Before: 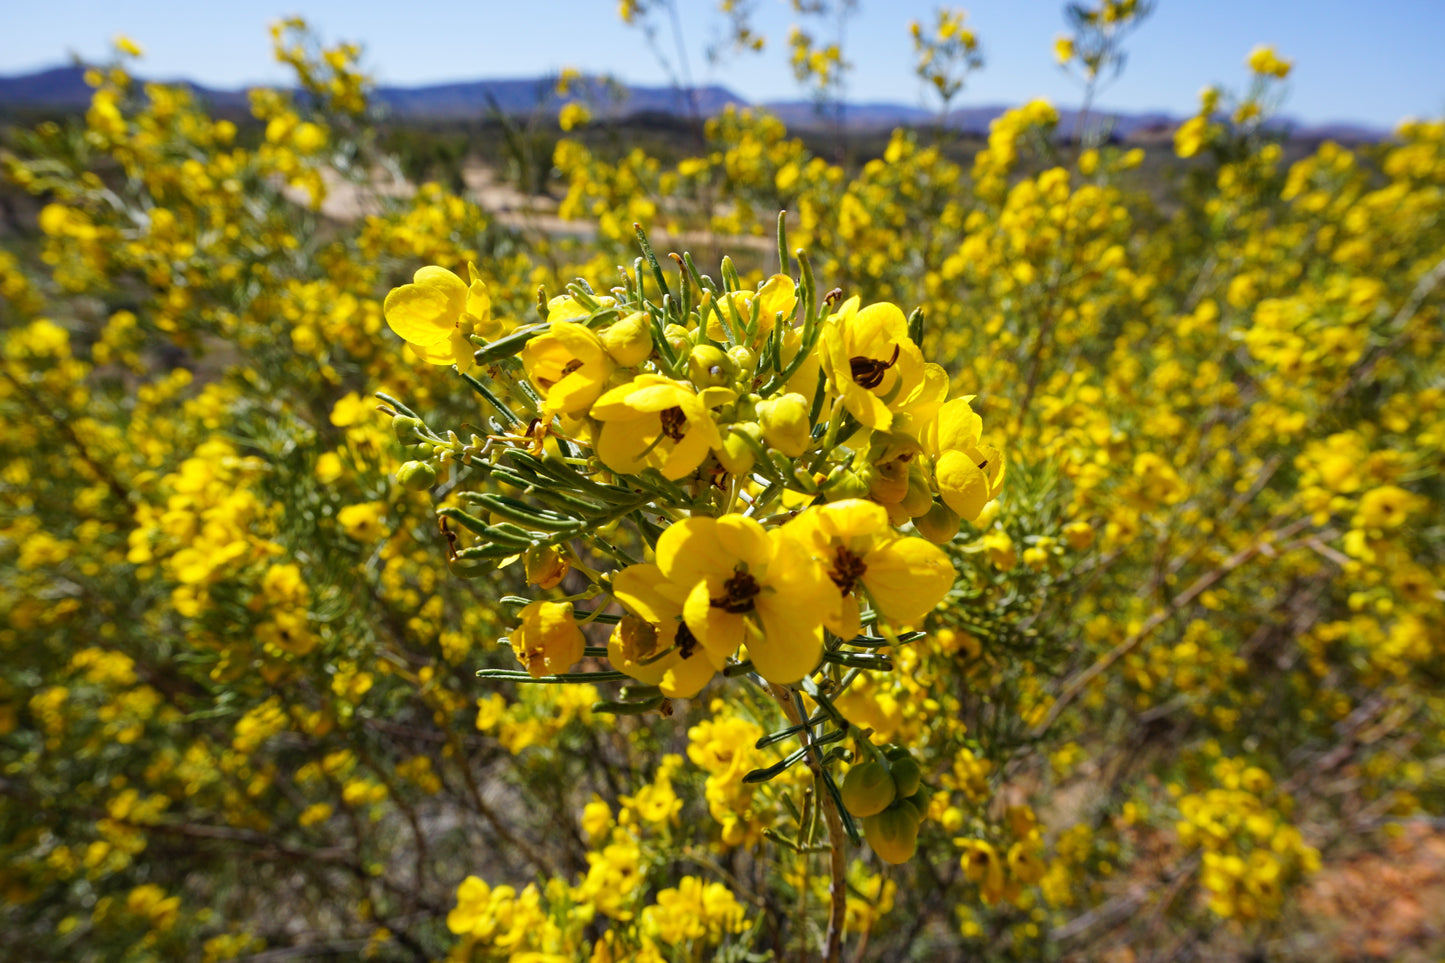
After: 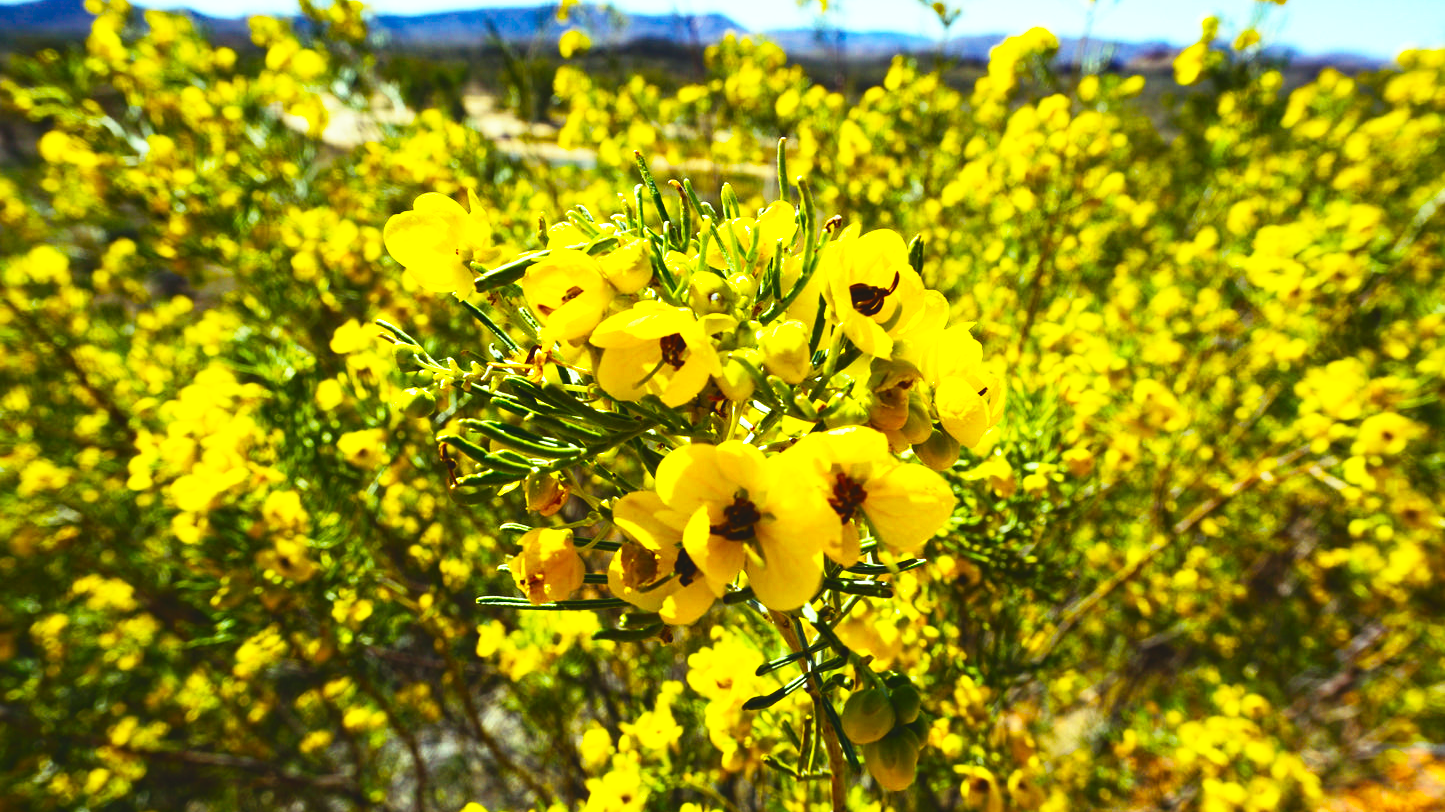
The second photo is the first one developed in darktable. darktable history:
base curve: curves: ch0 [(0, 0) (0.012, 0.01) (0.073, 0.168) (0.31, 0.711) (0.645, 0.957) (1, 1)], preserve colors none
crop: top 7.602%, bottom 8.017%
contrast brightness saturation: contrast 0.199, brightness -0.109, saturation 0.095
exposure: black level correction -0.038, exposure -0.497 EV, compensate highlight preservation false
color balance rgb: highlights gain › luminance 15.615%, highlights gain › chroma 7.025%, highlights gain › hue 124.29°, linear chroma grading › global chroma 0.869%, perceptual saturation grading › global saturation 43.328%, perceptual brilliance grading › global brilliance 15.014%, perceptual brilliance grading › shadows -34.834%, global vibrance 20%
